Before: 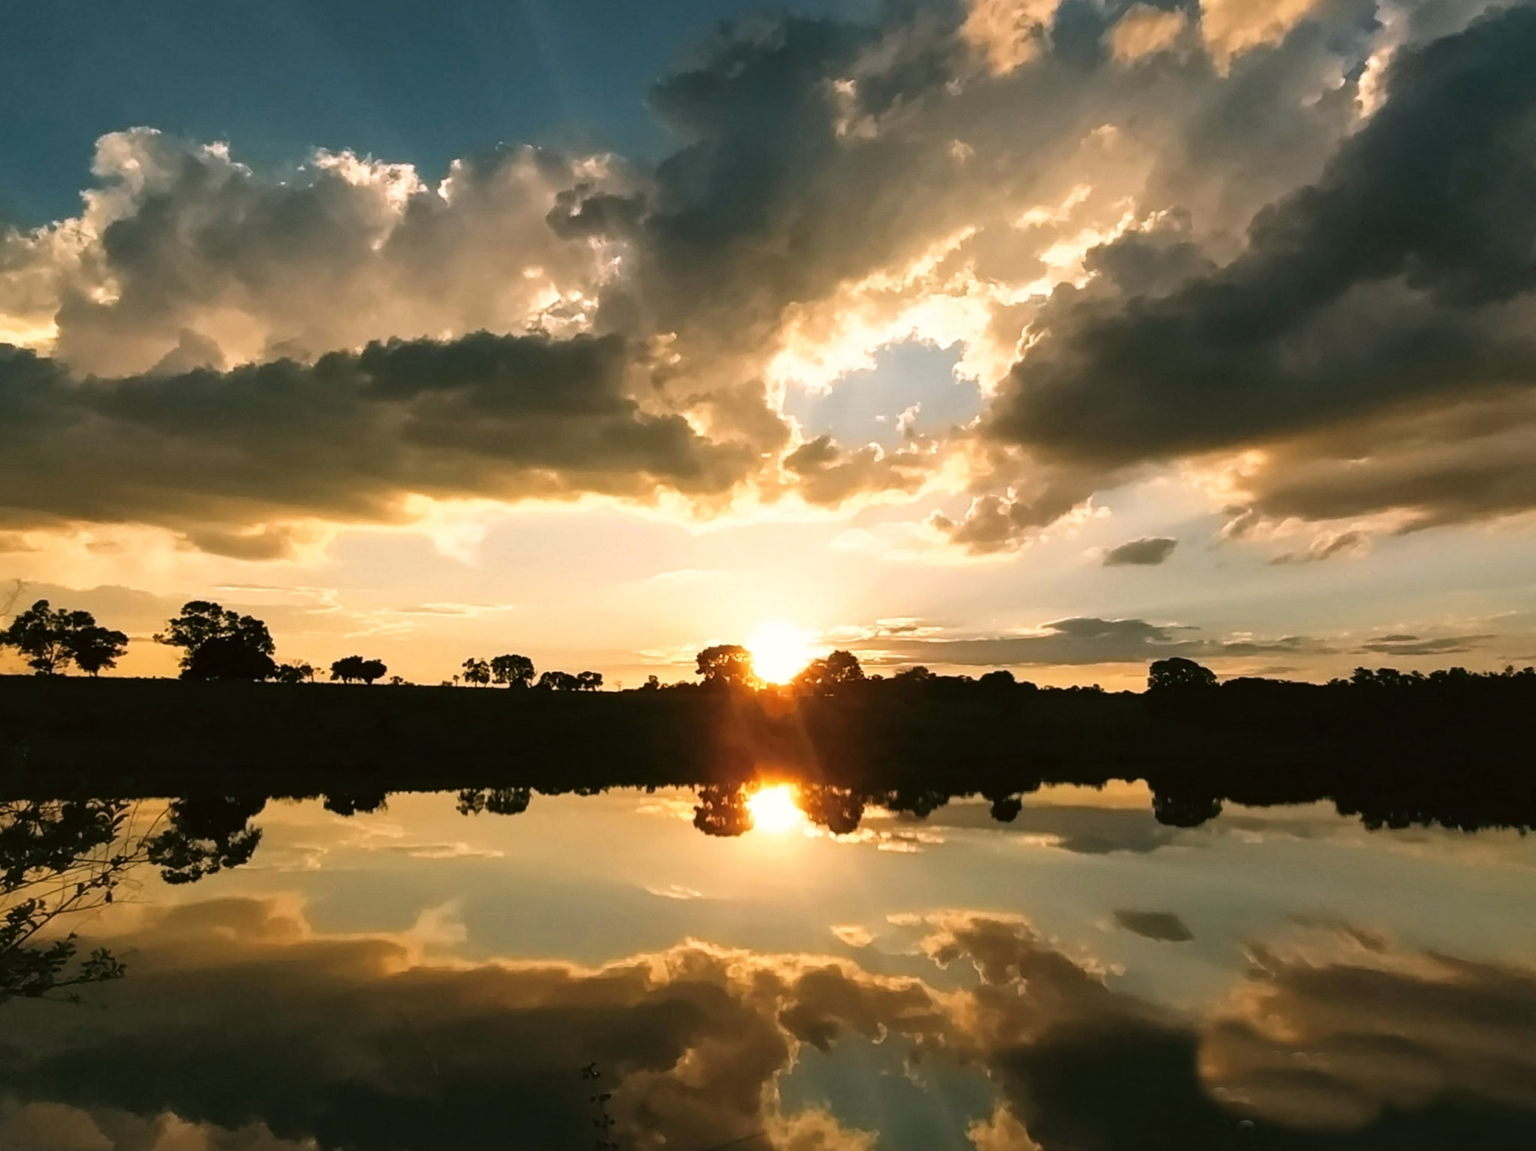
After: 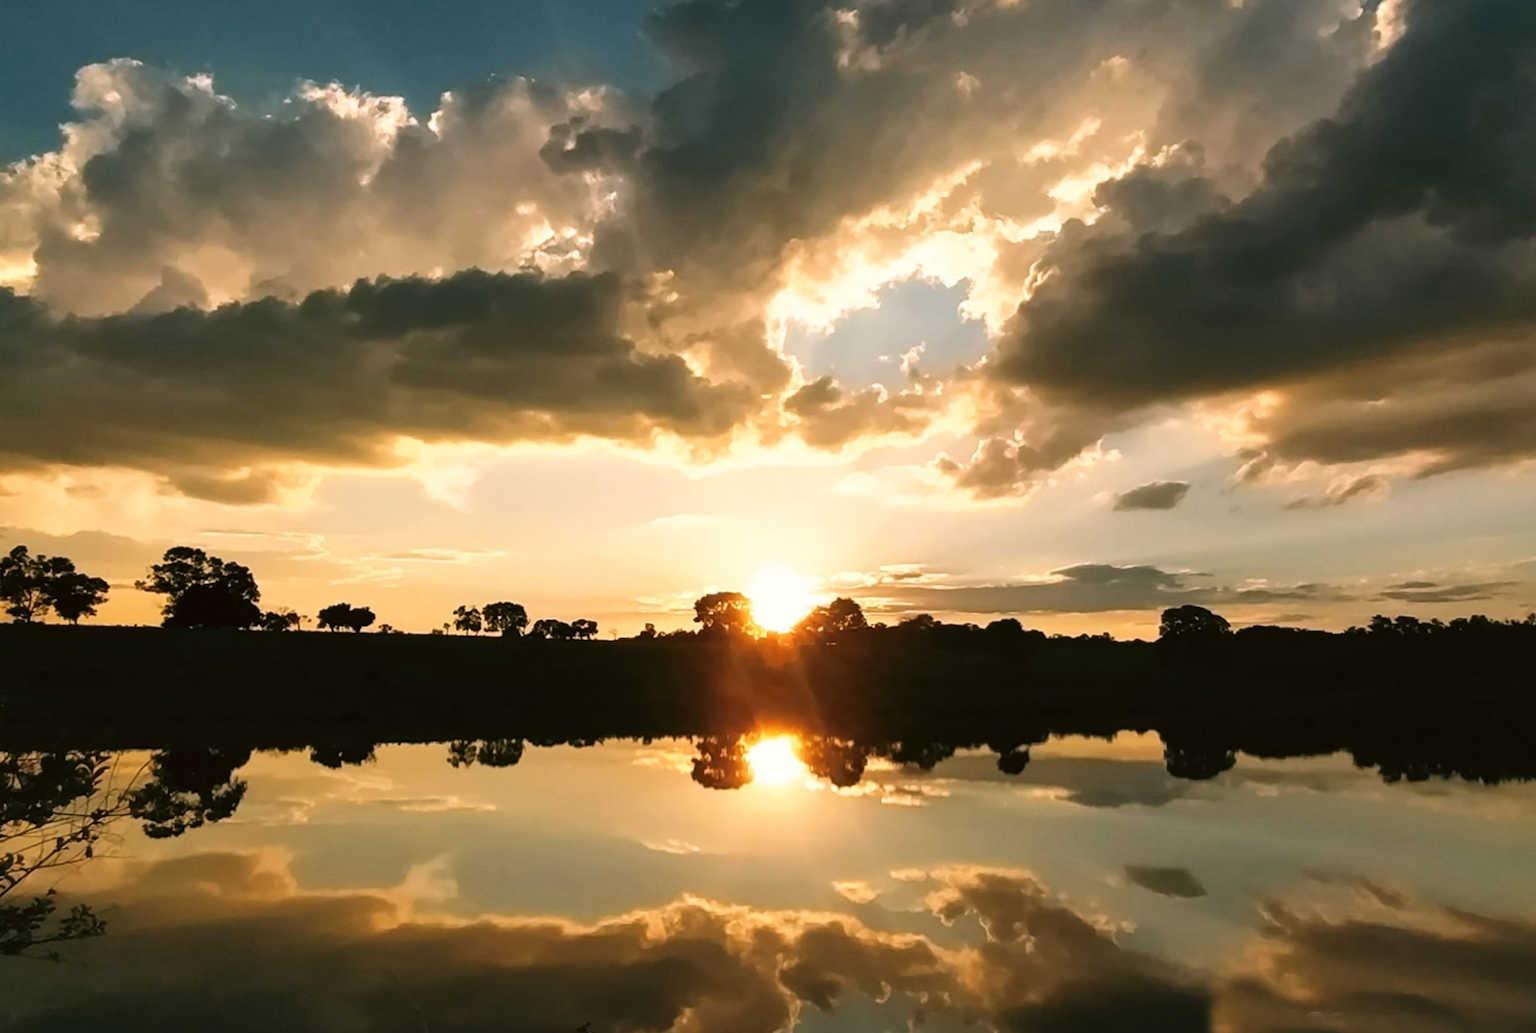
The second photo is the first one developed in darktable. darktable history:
crop: left 1.507%, top 6.147%, right 1.379%, bottom 6.637%
